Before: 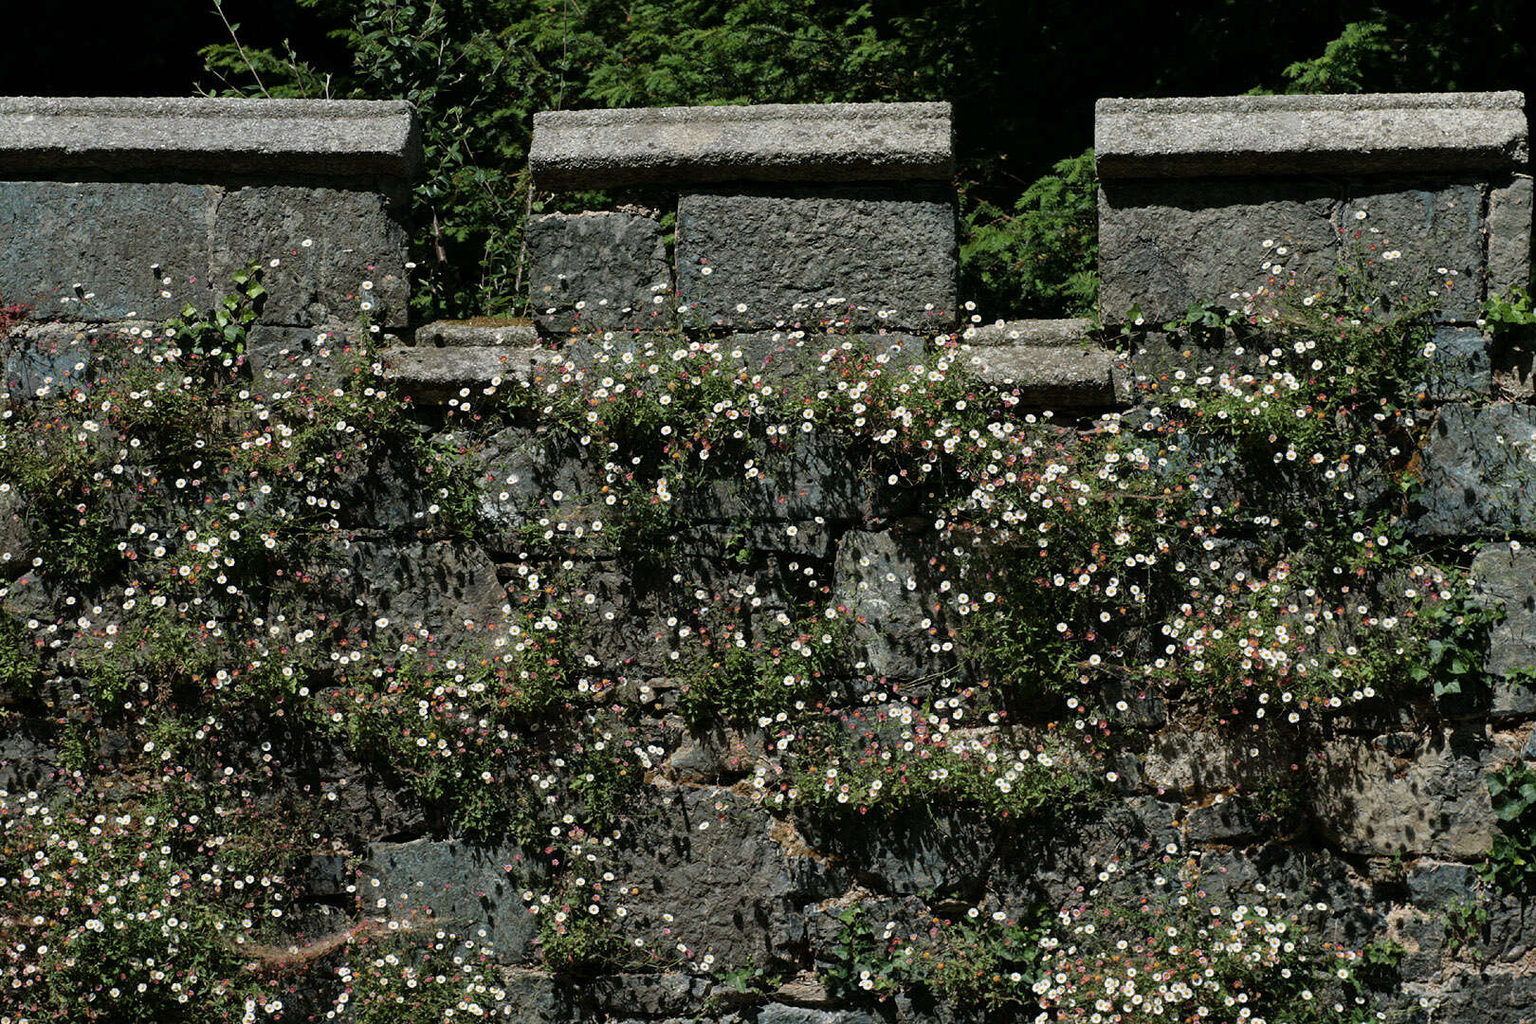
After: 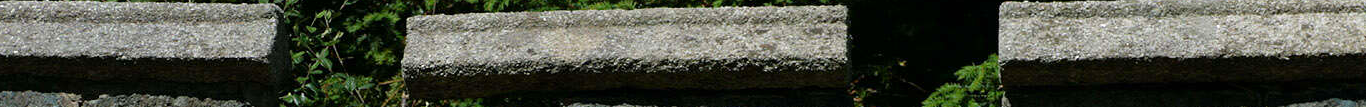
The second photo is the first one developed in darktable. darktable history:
rgb curve: mode RGB, independent channels
tone equalizer: on, module defaults
crop and rotate: left 9.644%, top 9.491%, right 6.021%, bottom 80.509%
color zones: curves: ch0 [(0, 0.613) (0.01, 0.613) (0.245, 0.448) (0.498, 0.529) (0.642, 0.665) (0.879, 0.777) (0.99, 0.613)]; ch1 [(0, 0) (0.143, 0) (0.286, 0) (0.429, 0) (0.571, 0) (0.714, 0) (0.857, 0)], mix -121.96%
